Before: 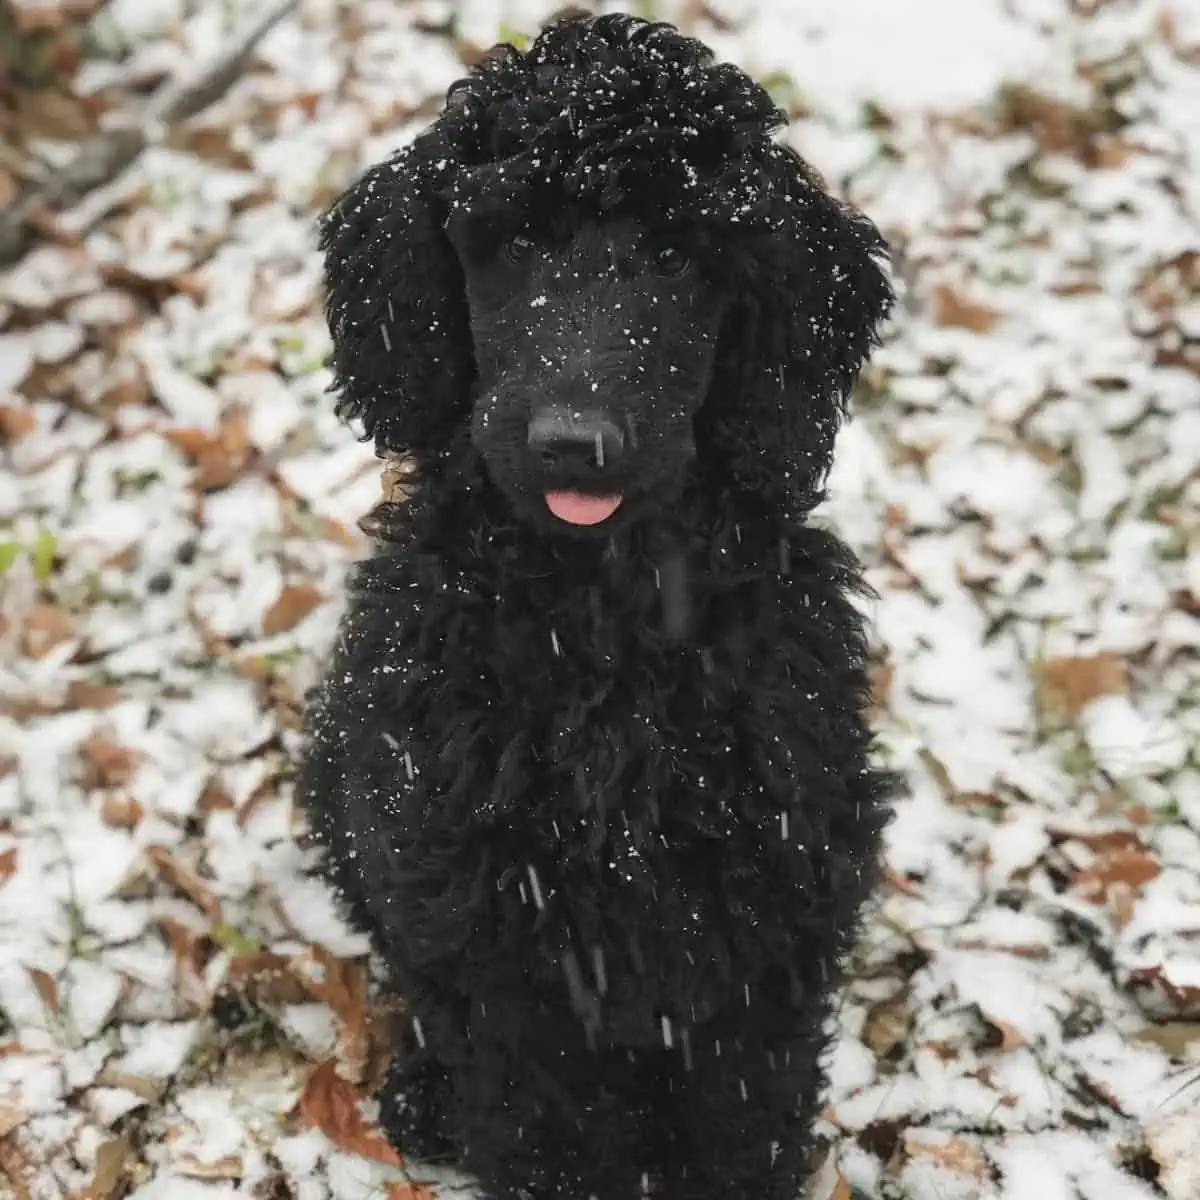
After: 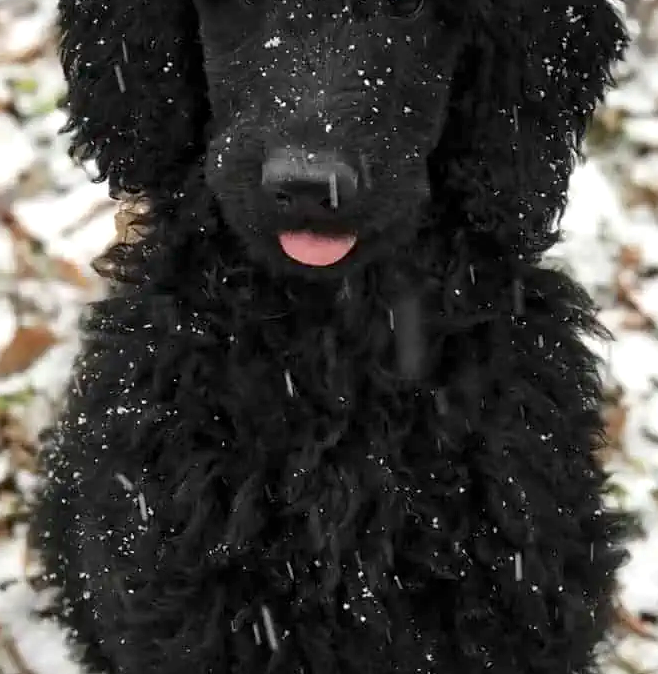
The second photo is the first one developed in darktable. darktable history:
crop and rotate: left 22.232%, top 21.634%, right 22.903%, bottom 22.127%
exposure: black level correction 0.005, exposure 0.281 EV, compensate exposure bias true, compensate highlight preservation false
local contrast: mode bilateral grid, contrast 21, coarseness 51, detail 120%, midtone range 0.2
contrast brightness saturation: brightness -0.096
